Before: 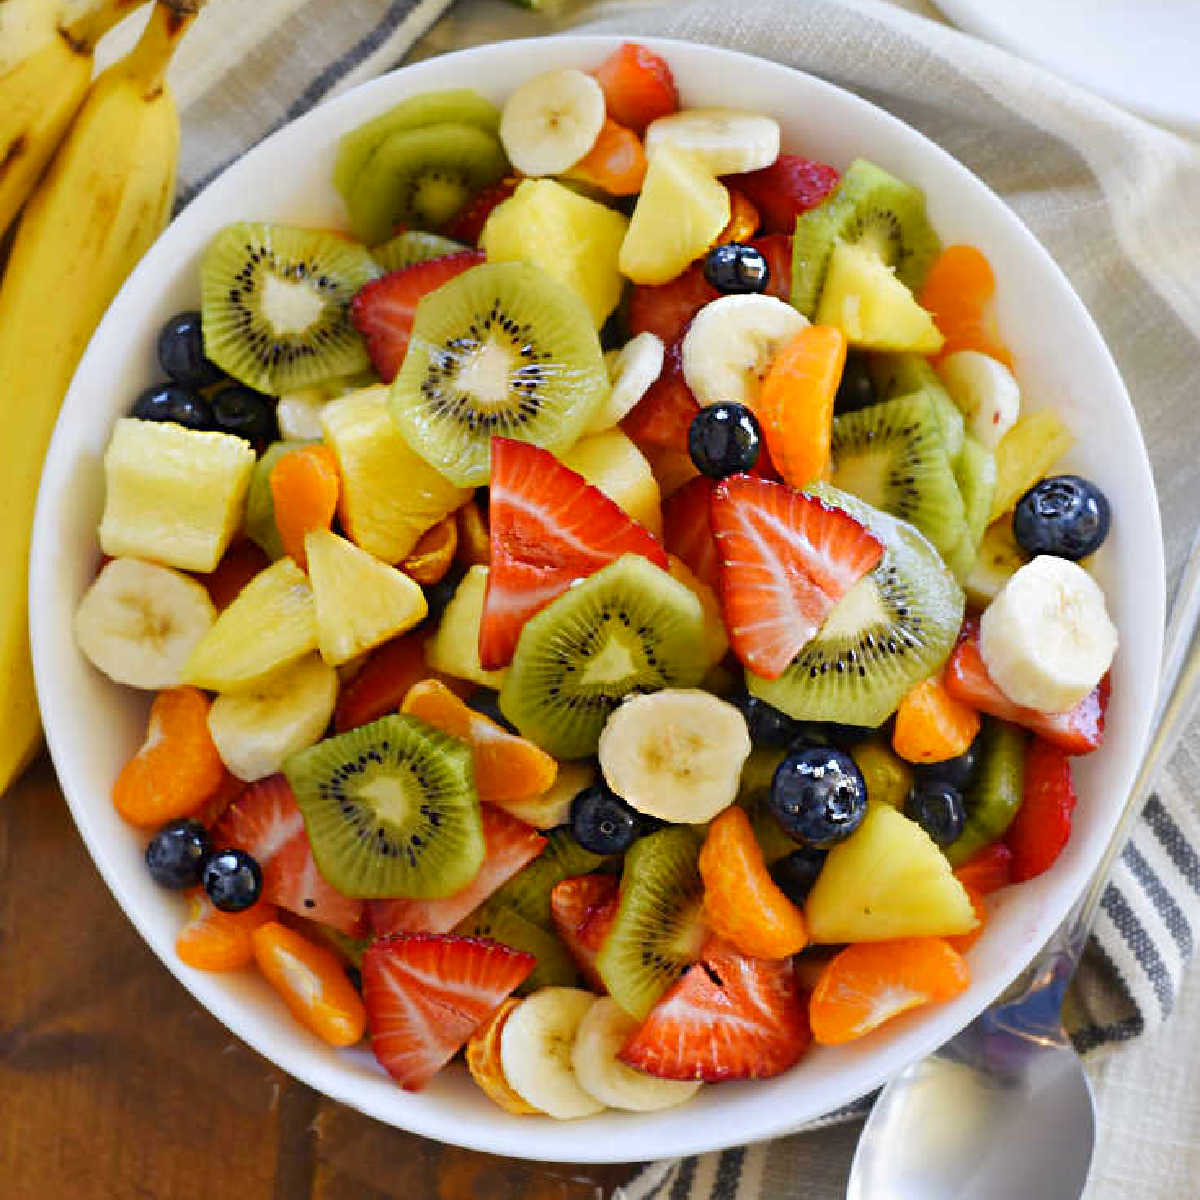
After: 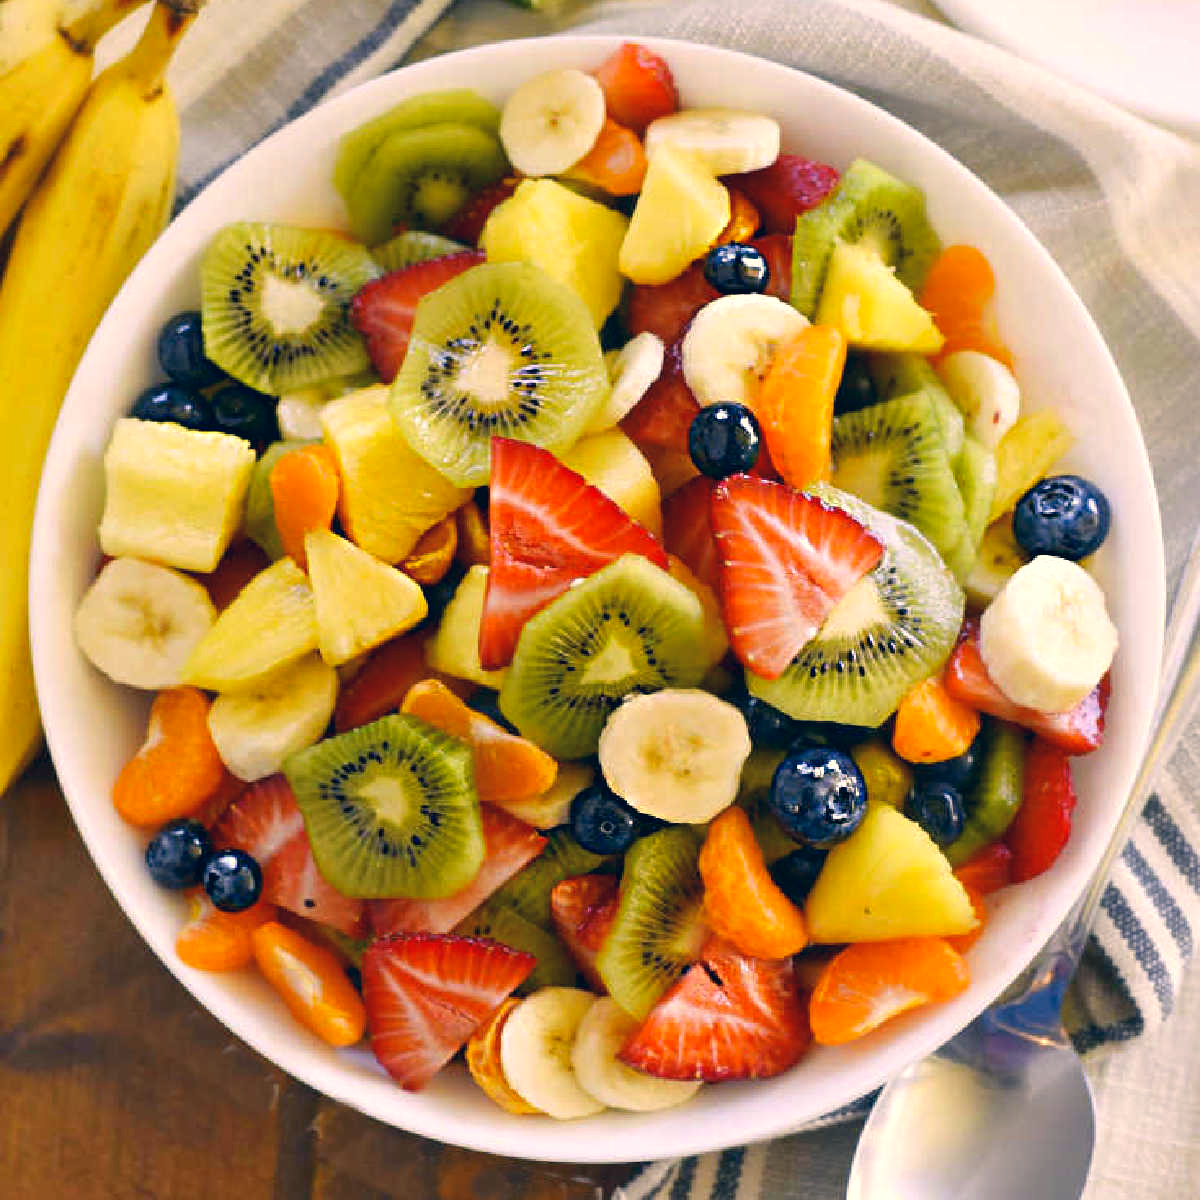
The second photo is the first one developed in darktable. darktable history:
exposure: exposure 0.2 EV, compensate highlight preservation false
color correction: highlights a* 10.32, highlights b* 14.66, shadows a* -9.59, shadows b* -15.02
